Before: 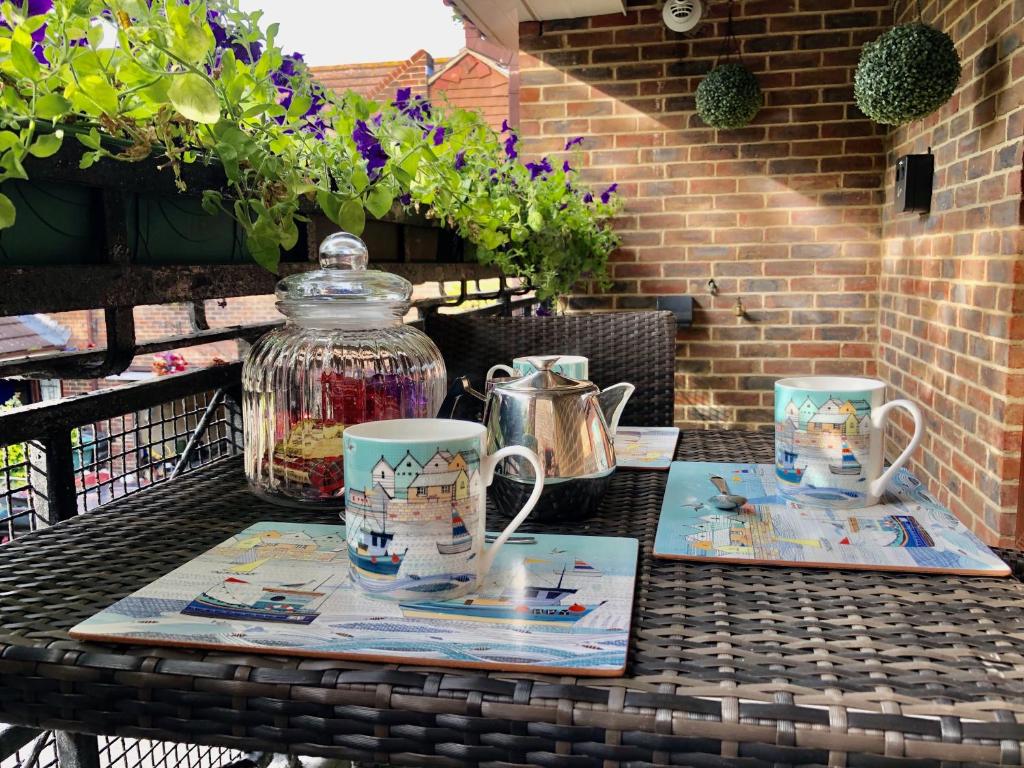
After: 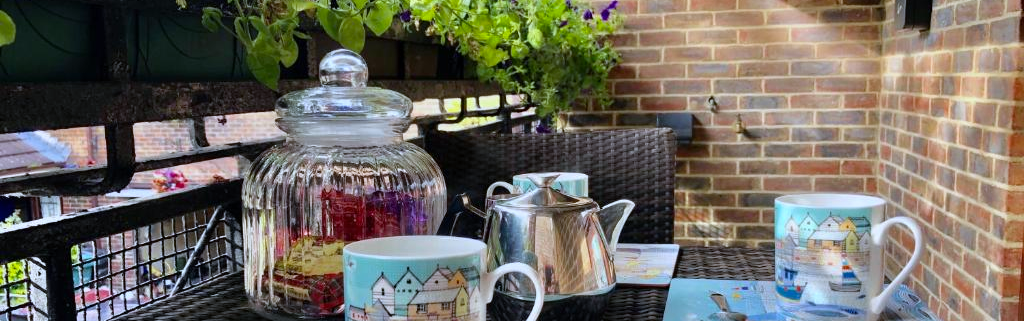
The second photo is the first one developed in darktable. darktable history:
crop and rotate: top 23.84%, bottom 34.294%
color balance rgb: perceptual saturation grading › global saturation 10%, global vibrance 10%
white balance: red 0.931, blue 1.11
